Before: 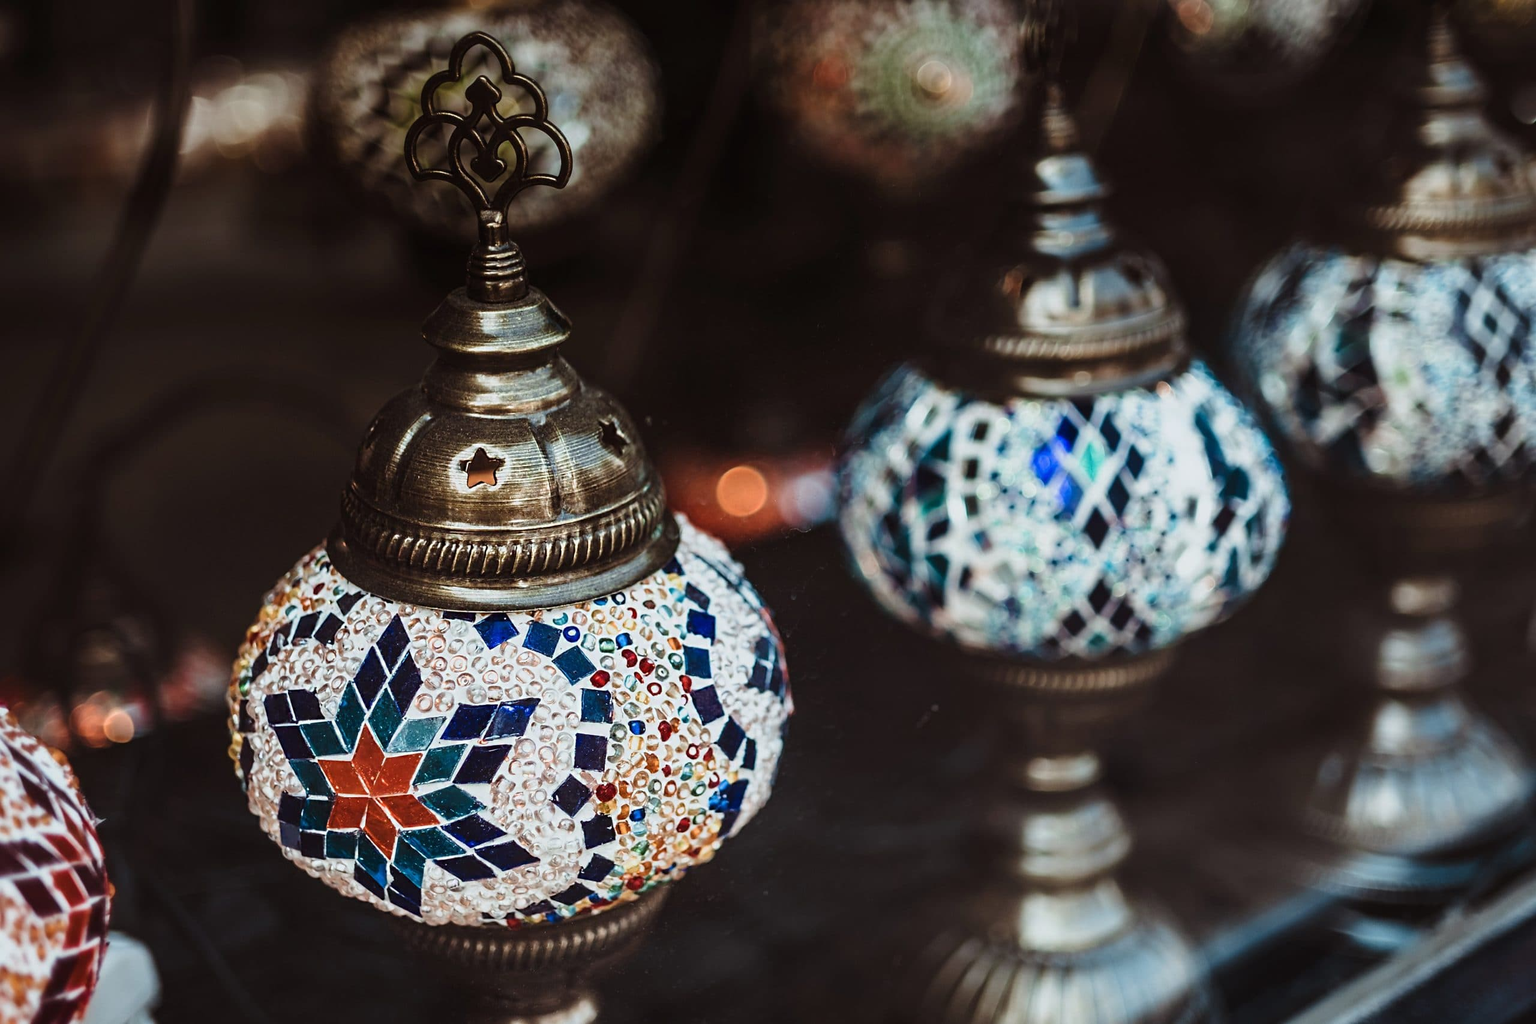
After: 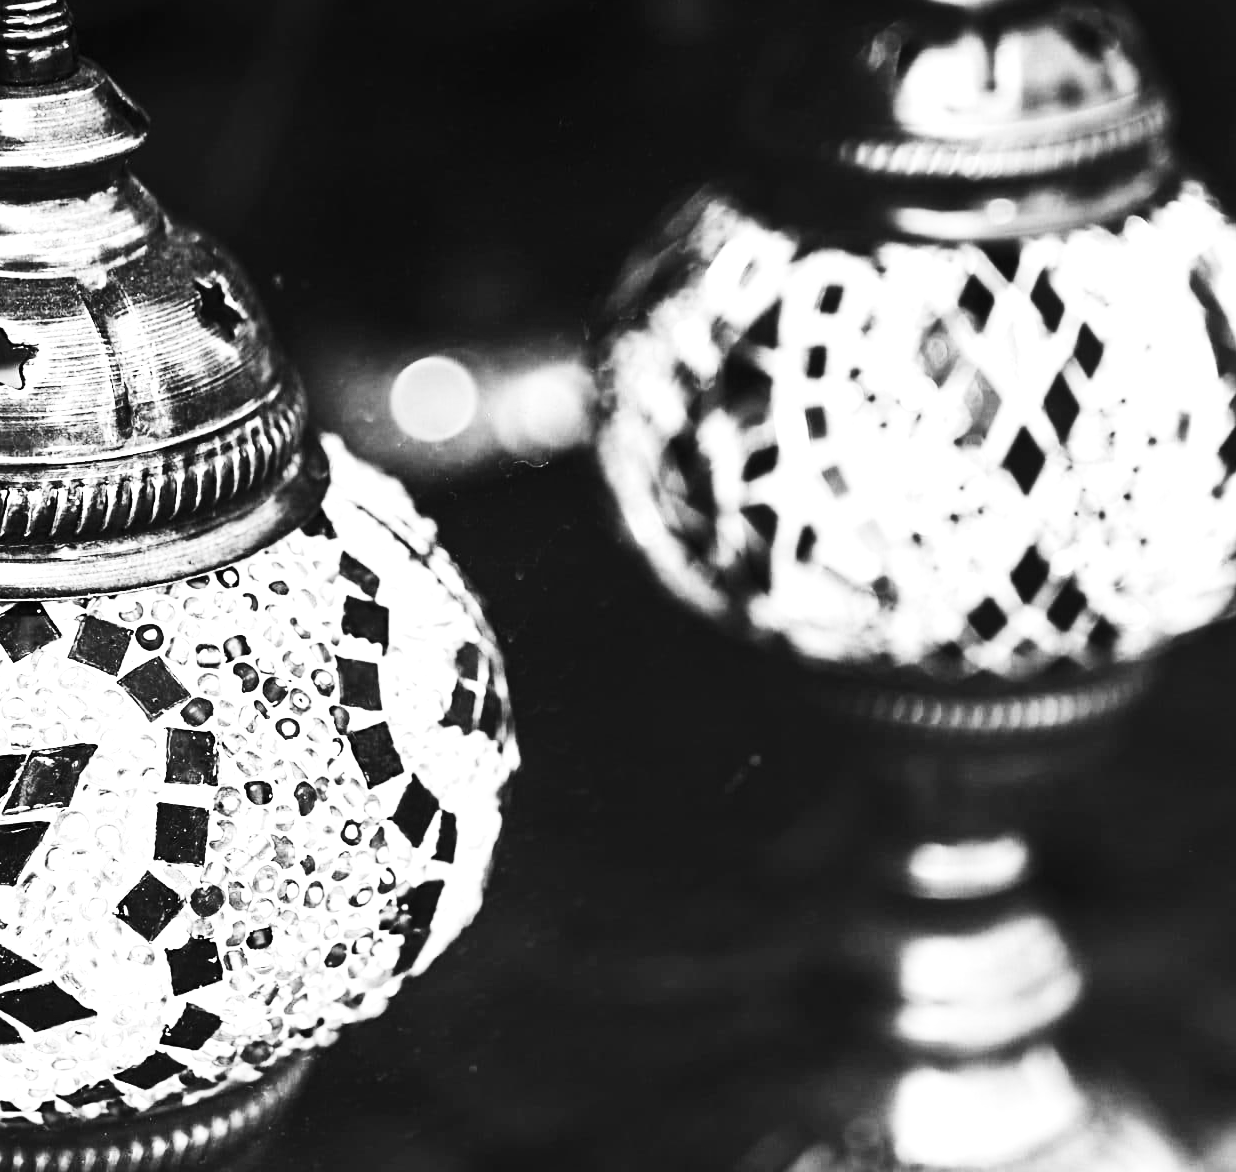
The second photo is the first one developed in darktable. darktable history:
monochrome: a 2.21, b -1.33, size 2.2
contrast brightness saturation: contrast 0.4, brightness 0.05, saturation 0.25
exposure: exposure 1.2 EV, compensate highlight preservation false
crop: left 31.379%, top 24.658%, right 20.326%, bottom 6.628%
